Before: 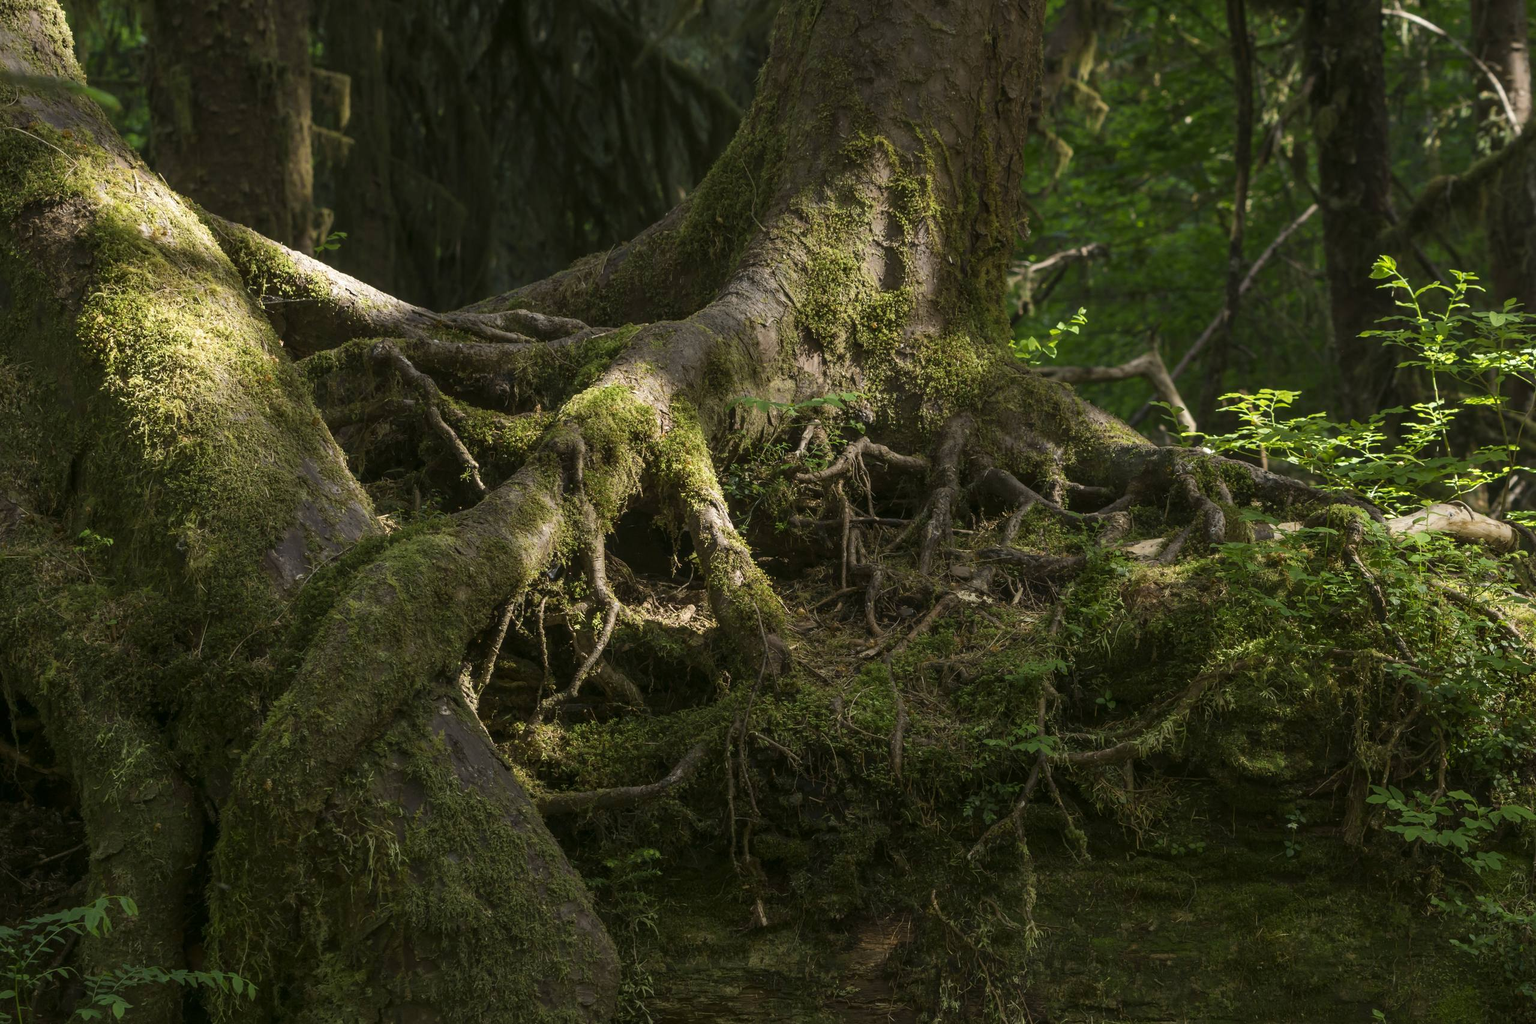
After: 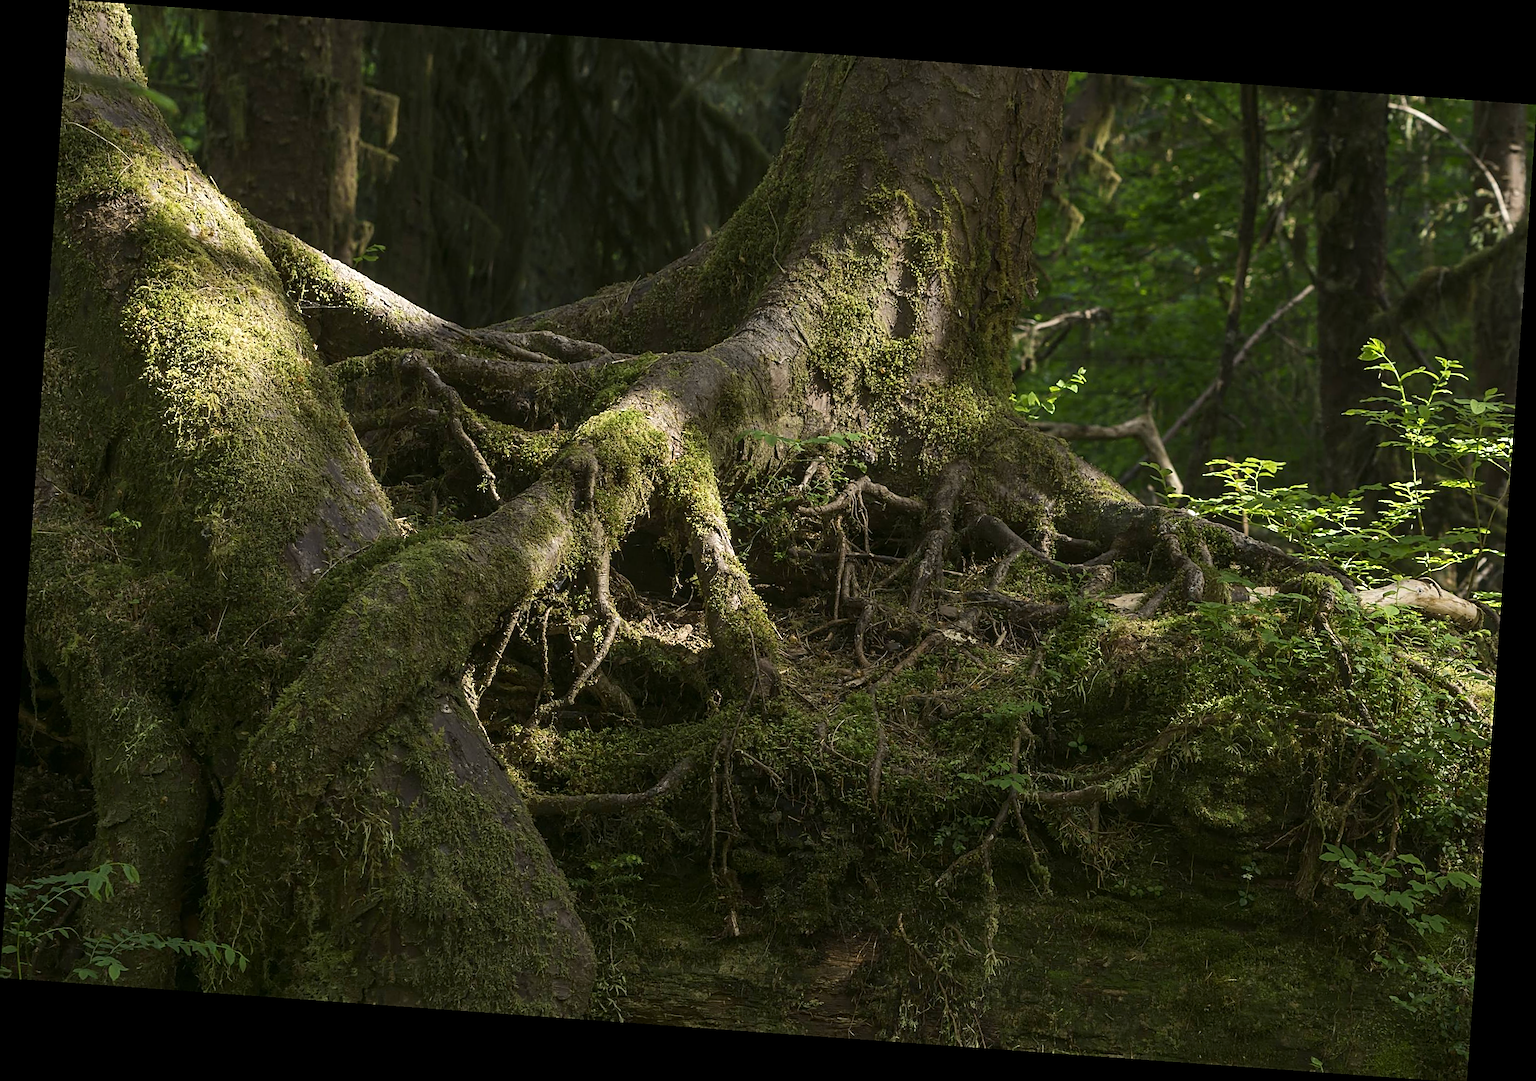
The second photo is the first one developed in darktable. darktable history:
sharpen: amount 0.75
rotate and perspective: rotation 4.1°, automatic cropping off
contrast brightness saturation: contrast 0.07
